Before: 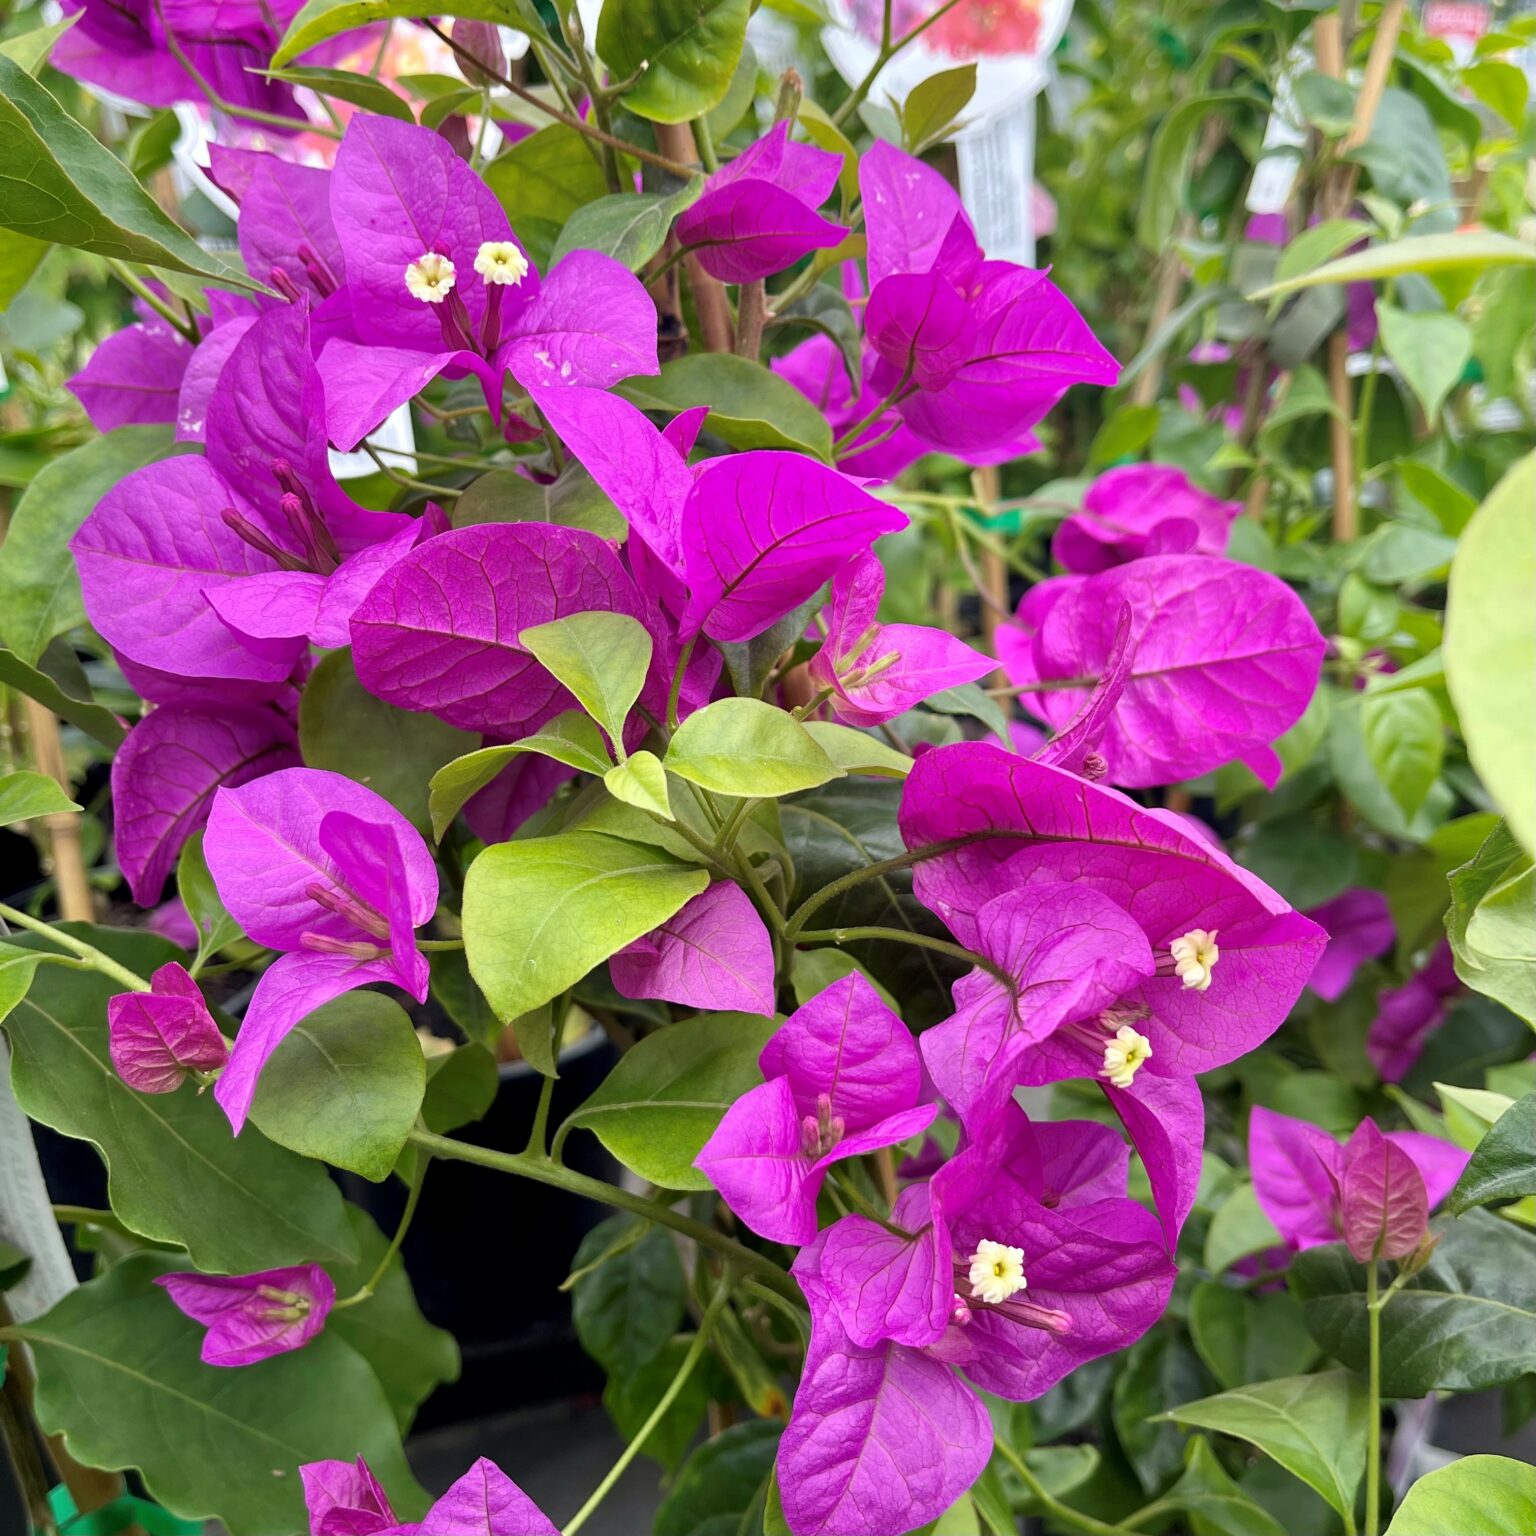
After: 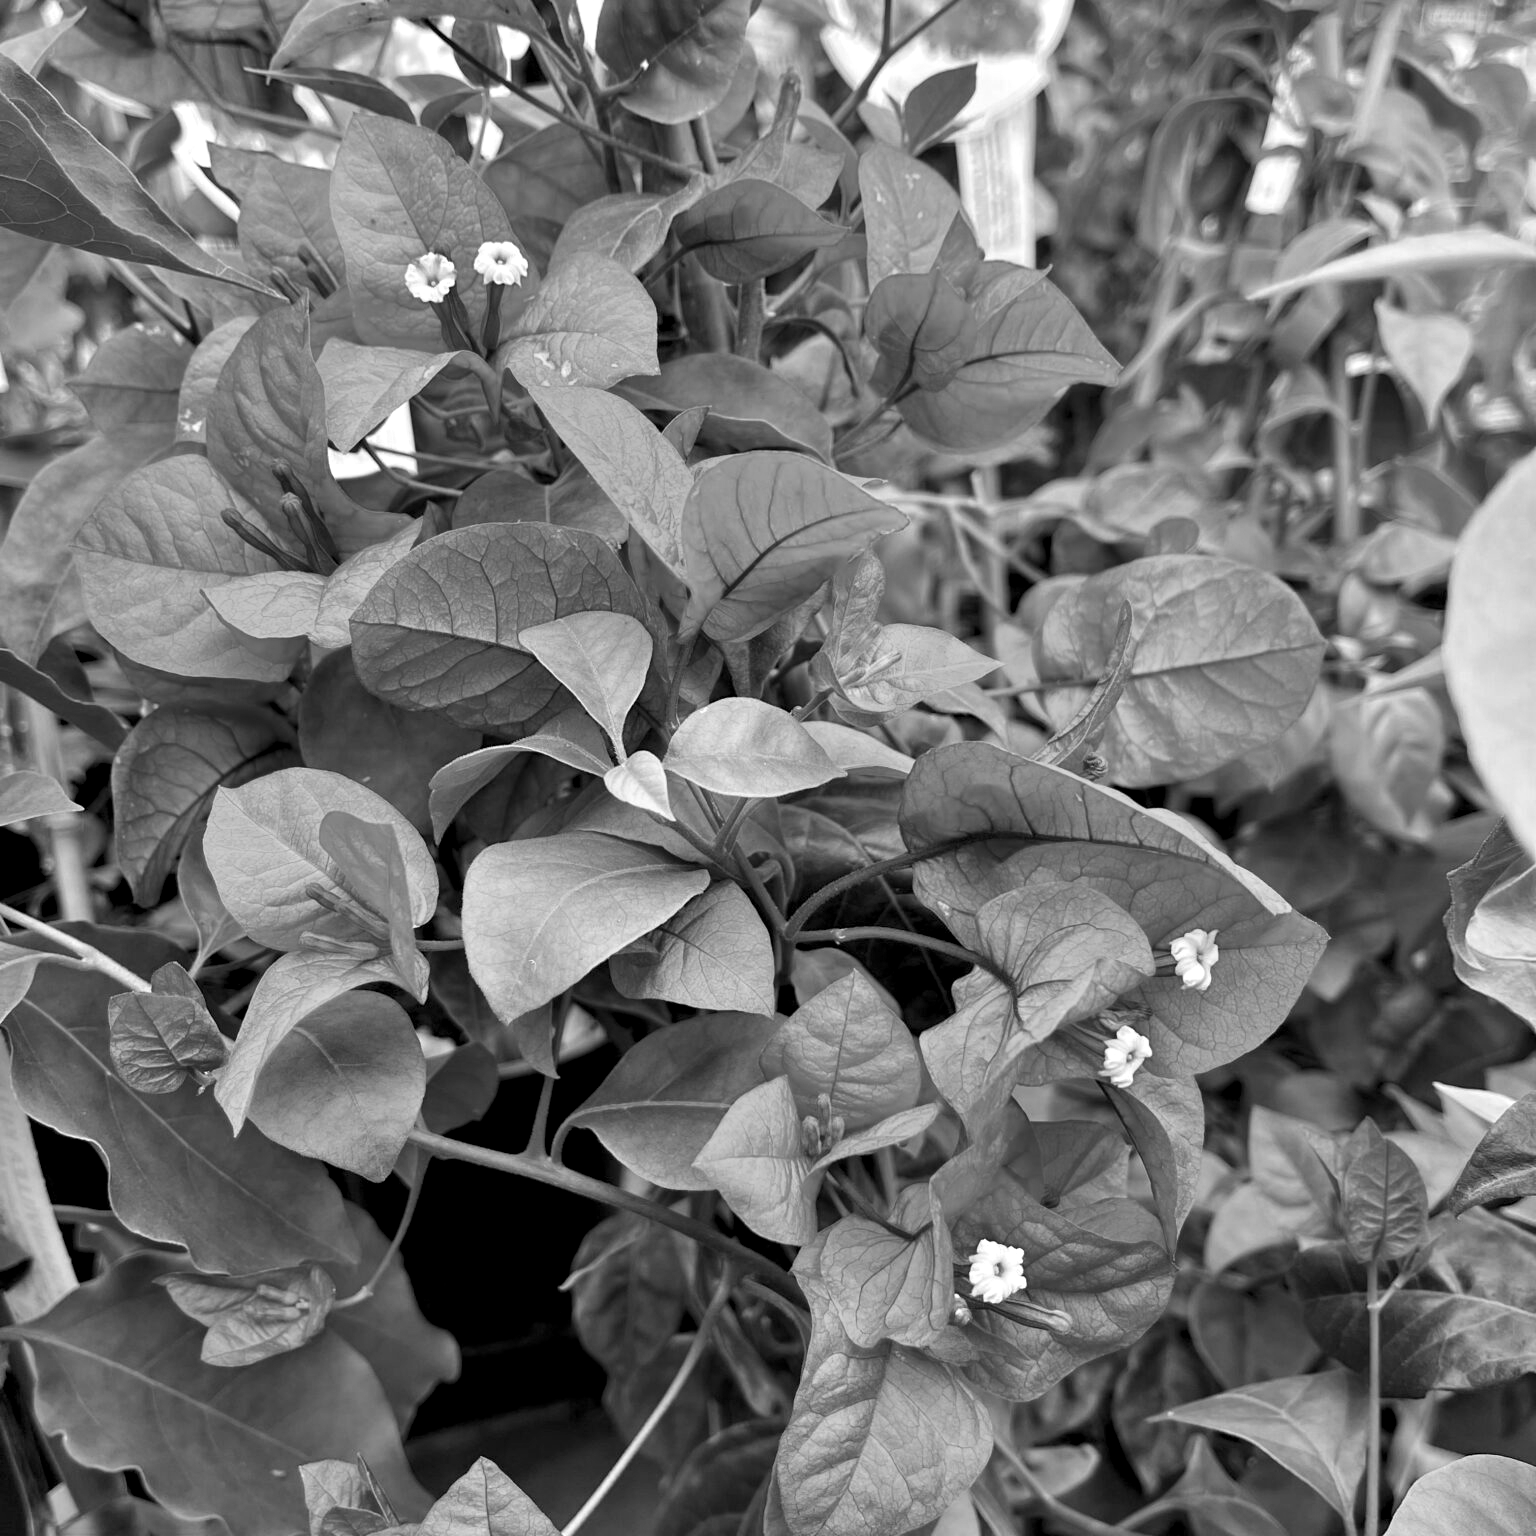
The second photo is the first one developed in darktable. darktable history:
color calibration: output gray [0.267, 0.423, 0.267, 0], illuminant as shot in camera, x 0.358, y 0.373, temperature 4628.91 K, gamut compression 1.74
contrast equalizer: octaves 7, y [[0.546, 0.552, 0.554, 0.554, 0.552, 0.546], [0.5 ×6], [0.5 ×6], [0 ×6], [0 ×6]]
shadows and highlights: radius 266.24, soften with gaussian
